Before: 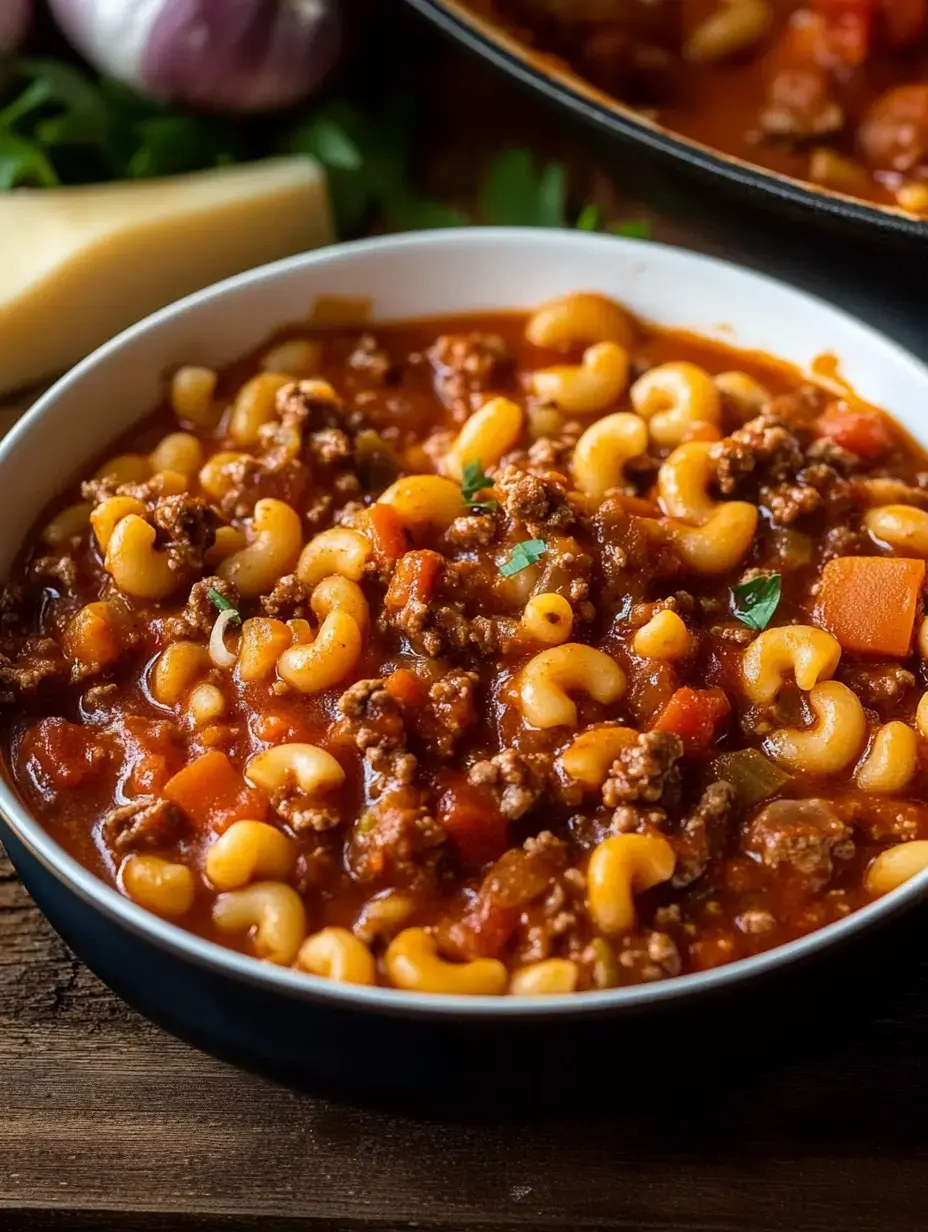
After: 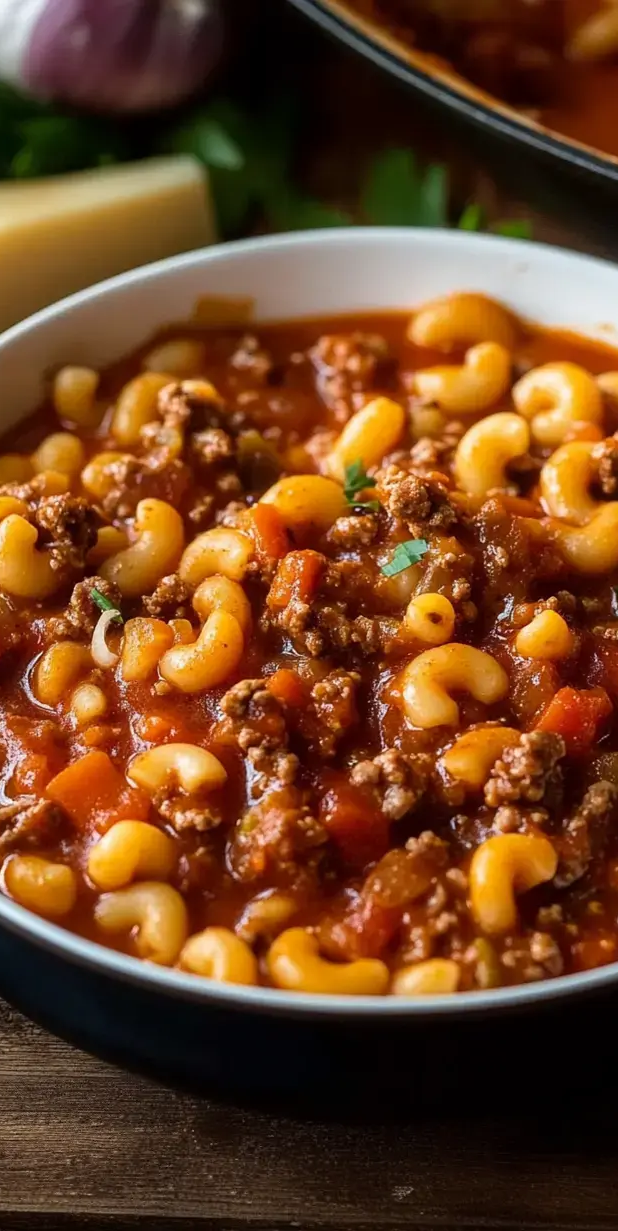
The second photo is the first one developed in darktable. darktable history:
crop and rotate: left 12.802%, right 20.522%
